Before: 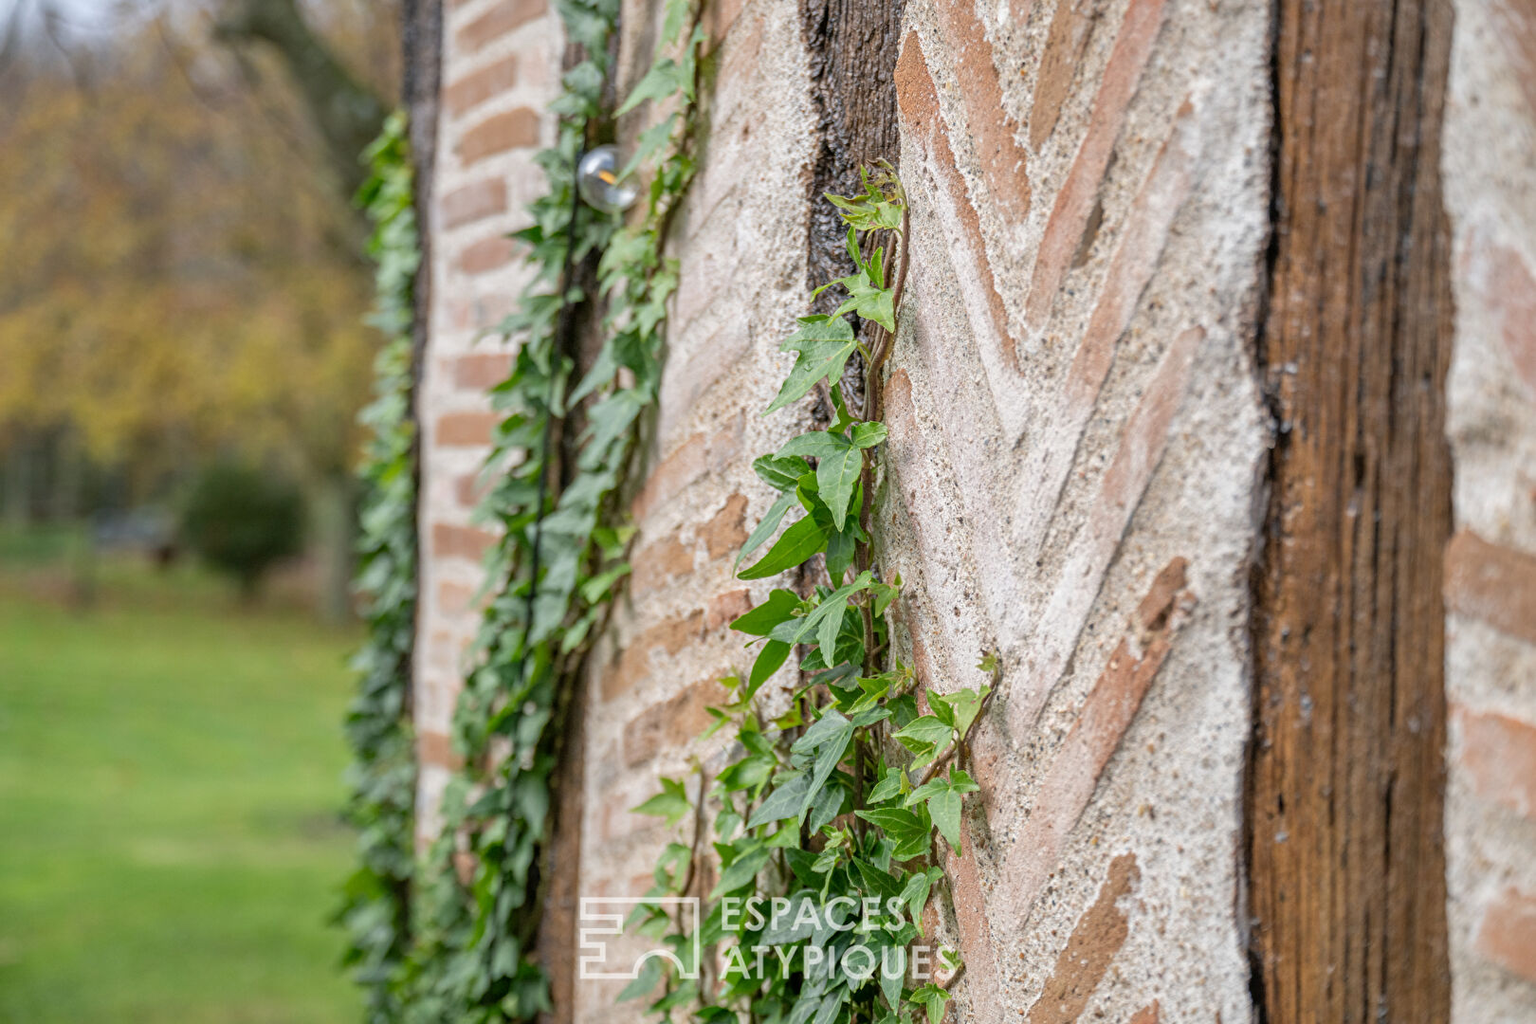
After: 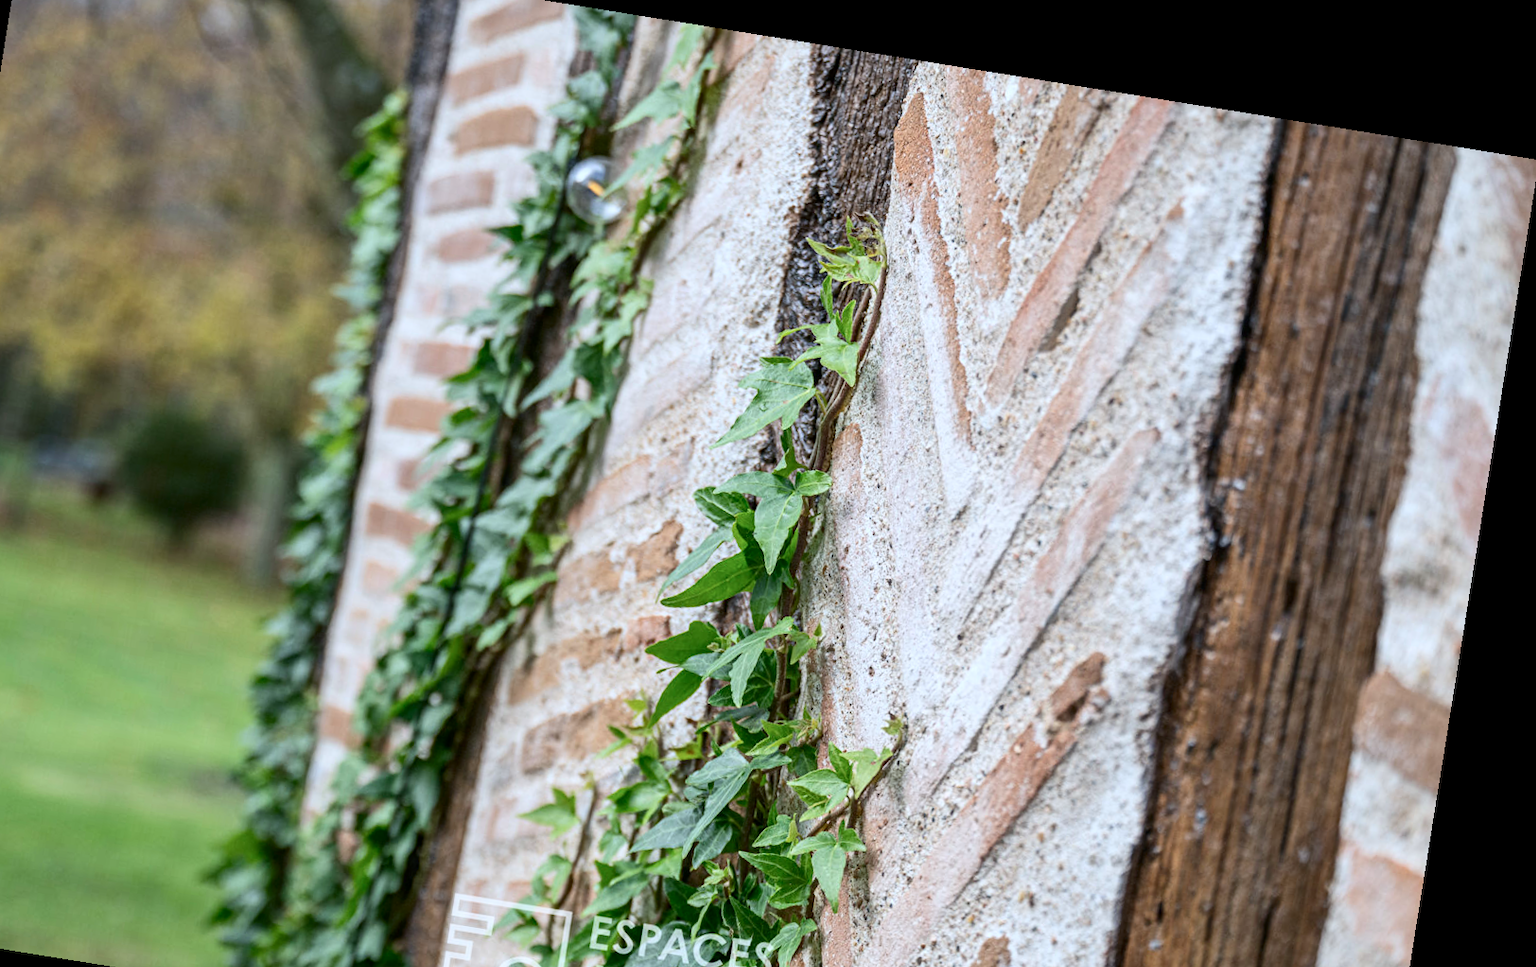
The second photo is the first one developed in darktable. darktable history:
color calibration: illuminant custom, x 0.368, y 0.373, temperature 4330.32 K
contrast brightness saturation: contrast 0.22
crop: left 8.155%, top 6.611%, bottom 15.385%
rotate and perspective: rotation 9.12°, automatic cropping off
